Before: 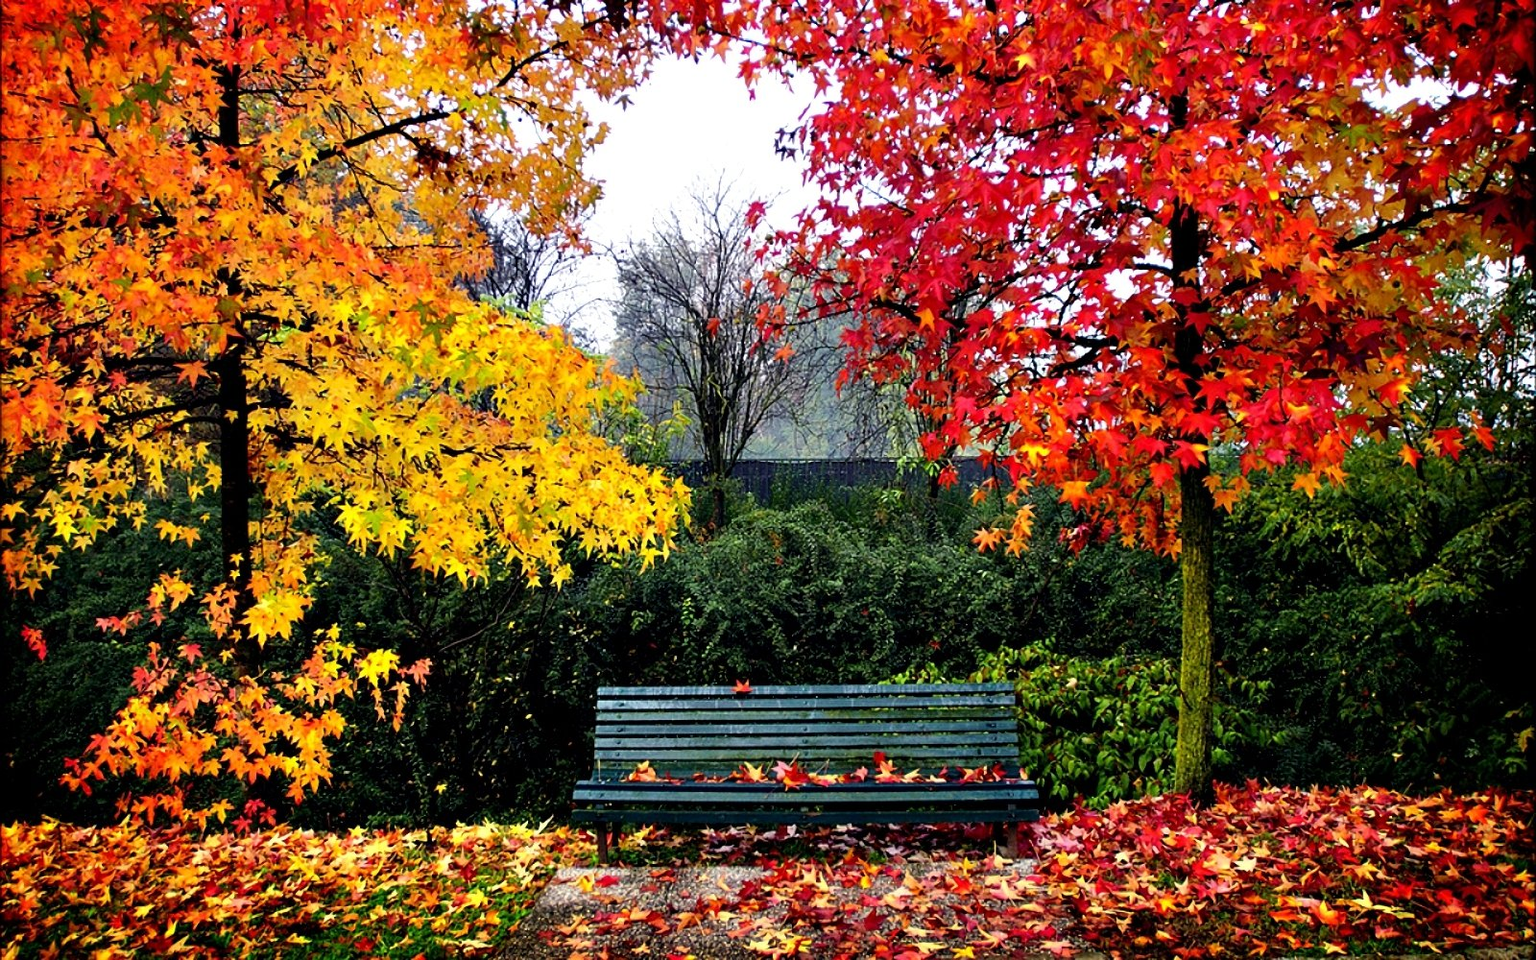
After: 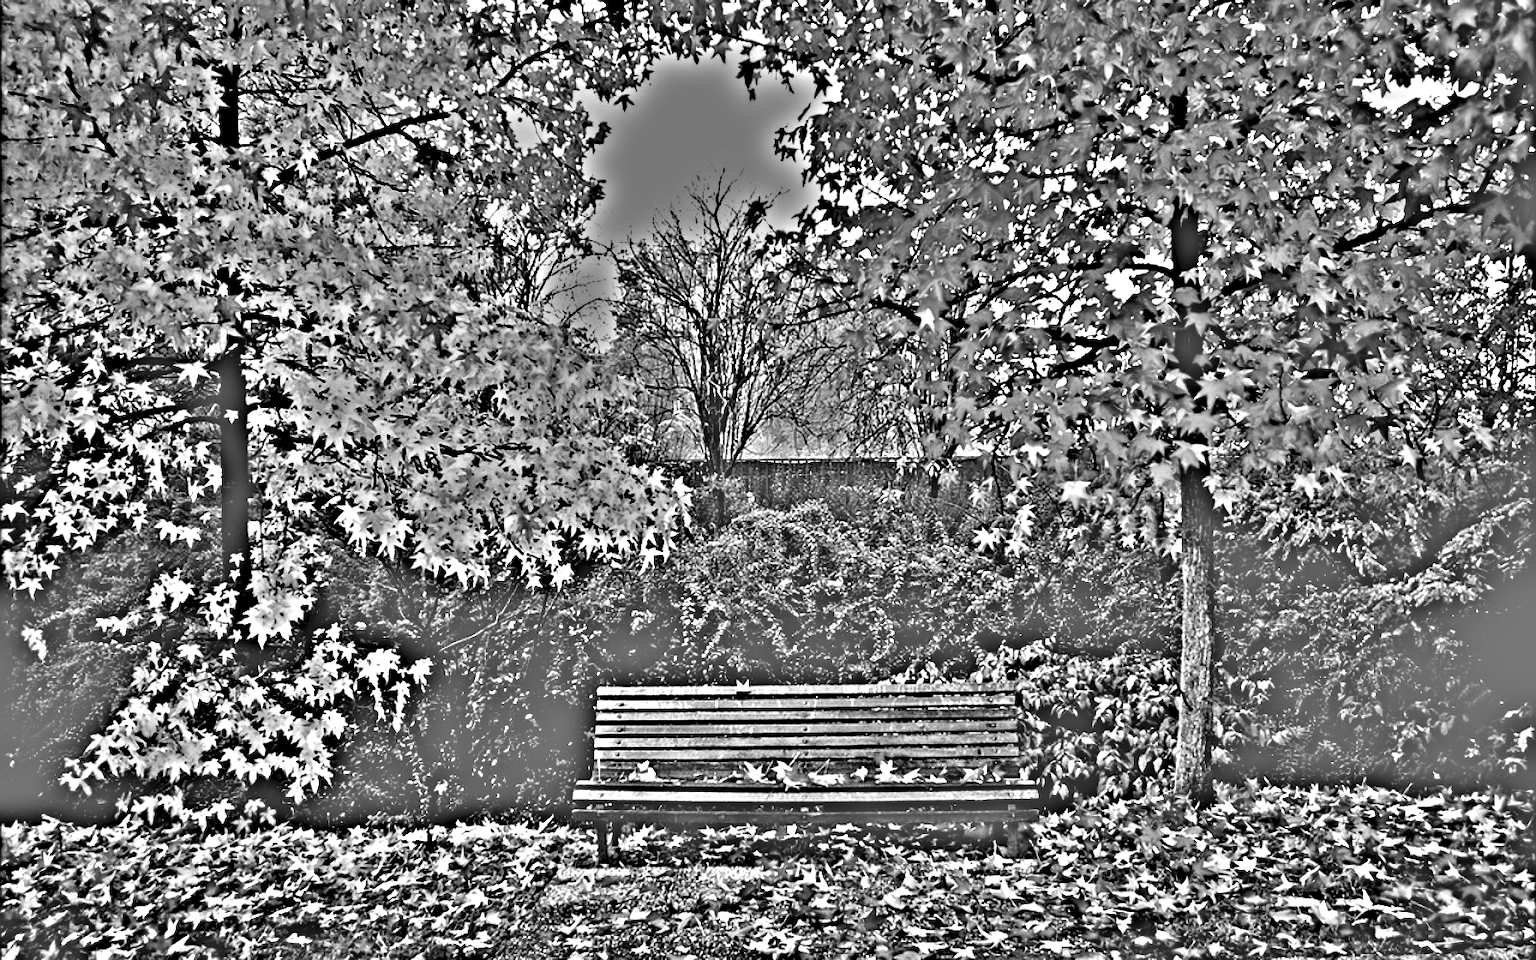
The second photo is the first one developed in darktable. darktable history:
color balance rgb: perceptual saturation grading › global saturation 20%, perceptual saturation grading › highlights -25%, perceptual saturation grading › shadows 25%
highpass: on, module defaults
